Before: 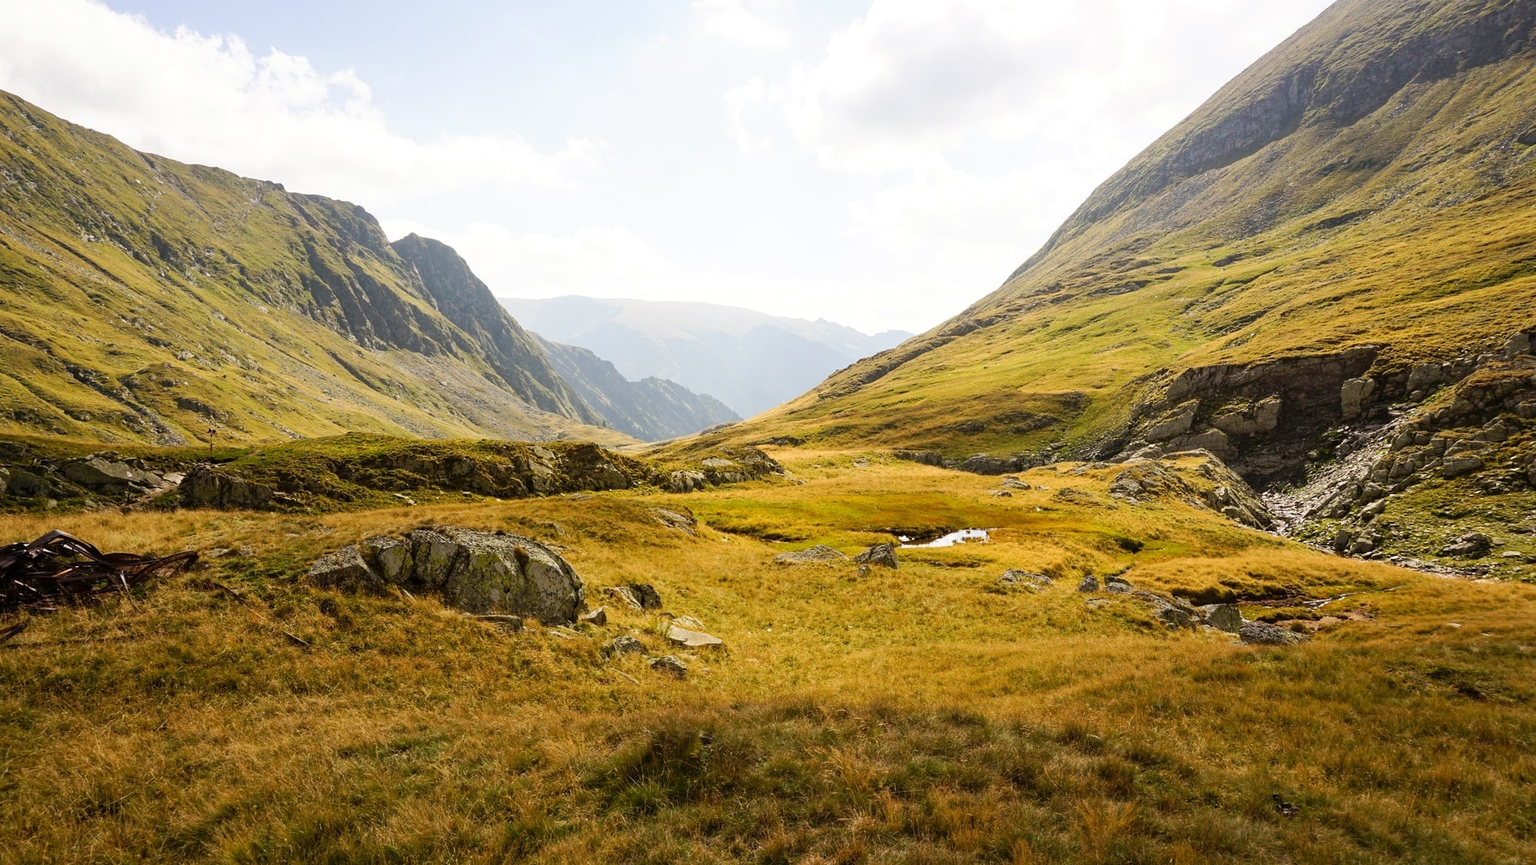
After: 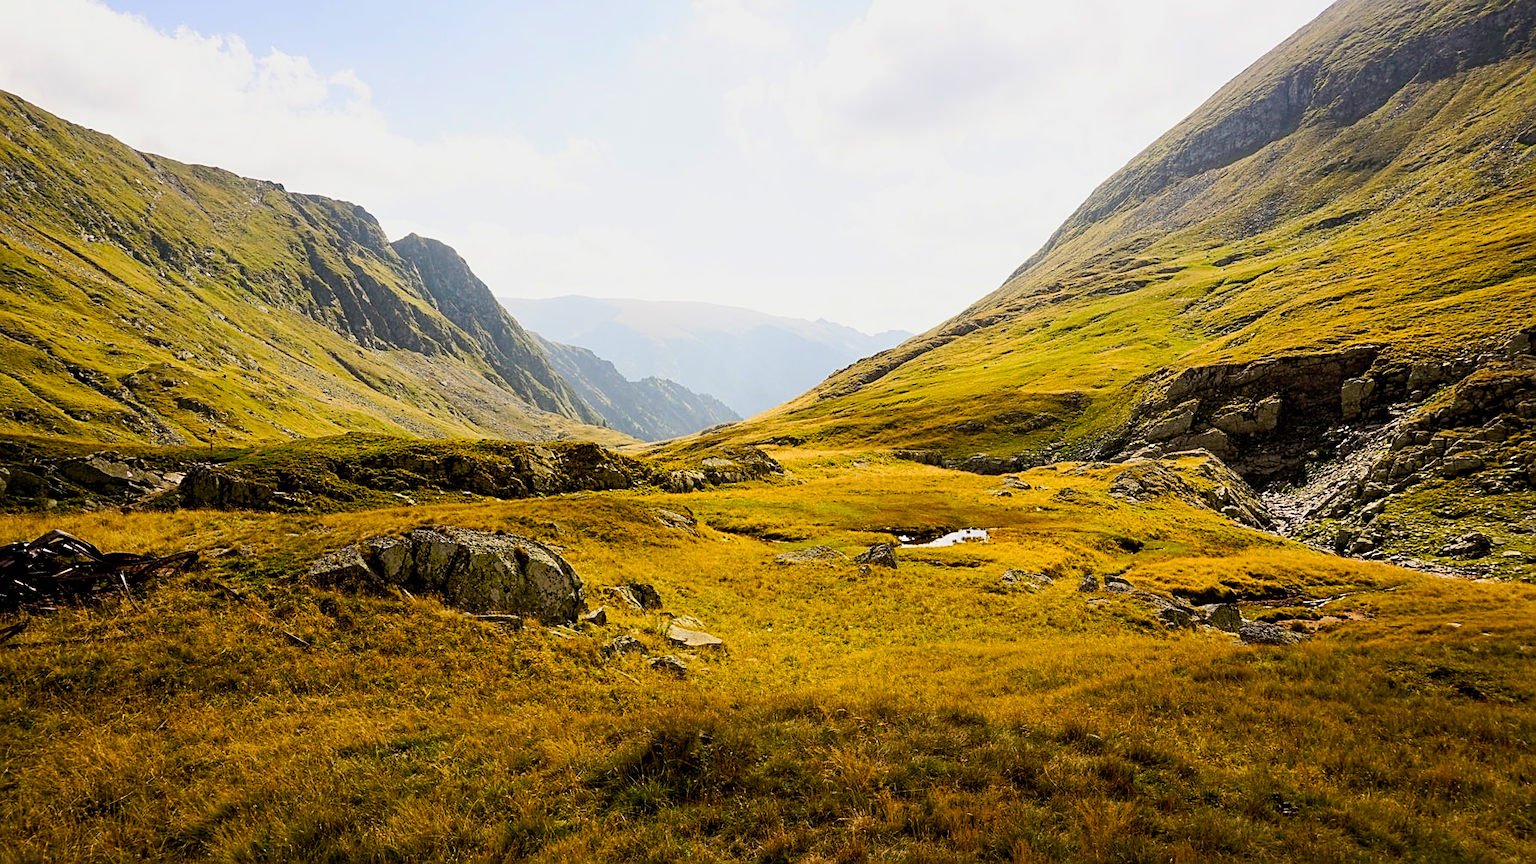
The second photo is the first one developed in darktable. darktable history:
exposure: black level correction 0.009, exposure -0.617 EV, compensate exposure bias true, compensate highlight preservation false
sharpen: amount 0.487
color balance rgb: perceptual saturation grading › global saturation 0.129%, perceptual saturation grading › mid-tones 10.971%, global vibrance 25.089%, contrast 9.584%
contrast brightness saturation: contrast 0.199, brightness 0.164, saturation 0.223
